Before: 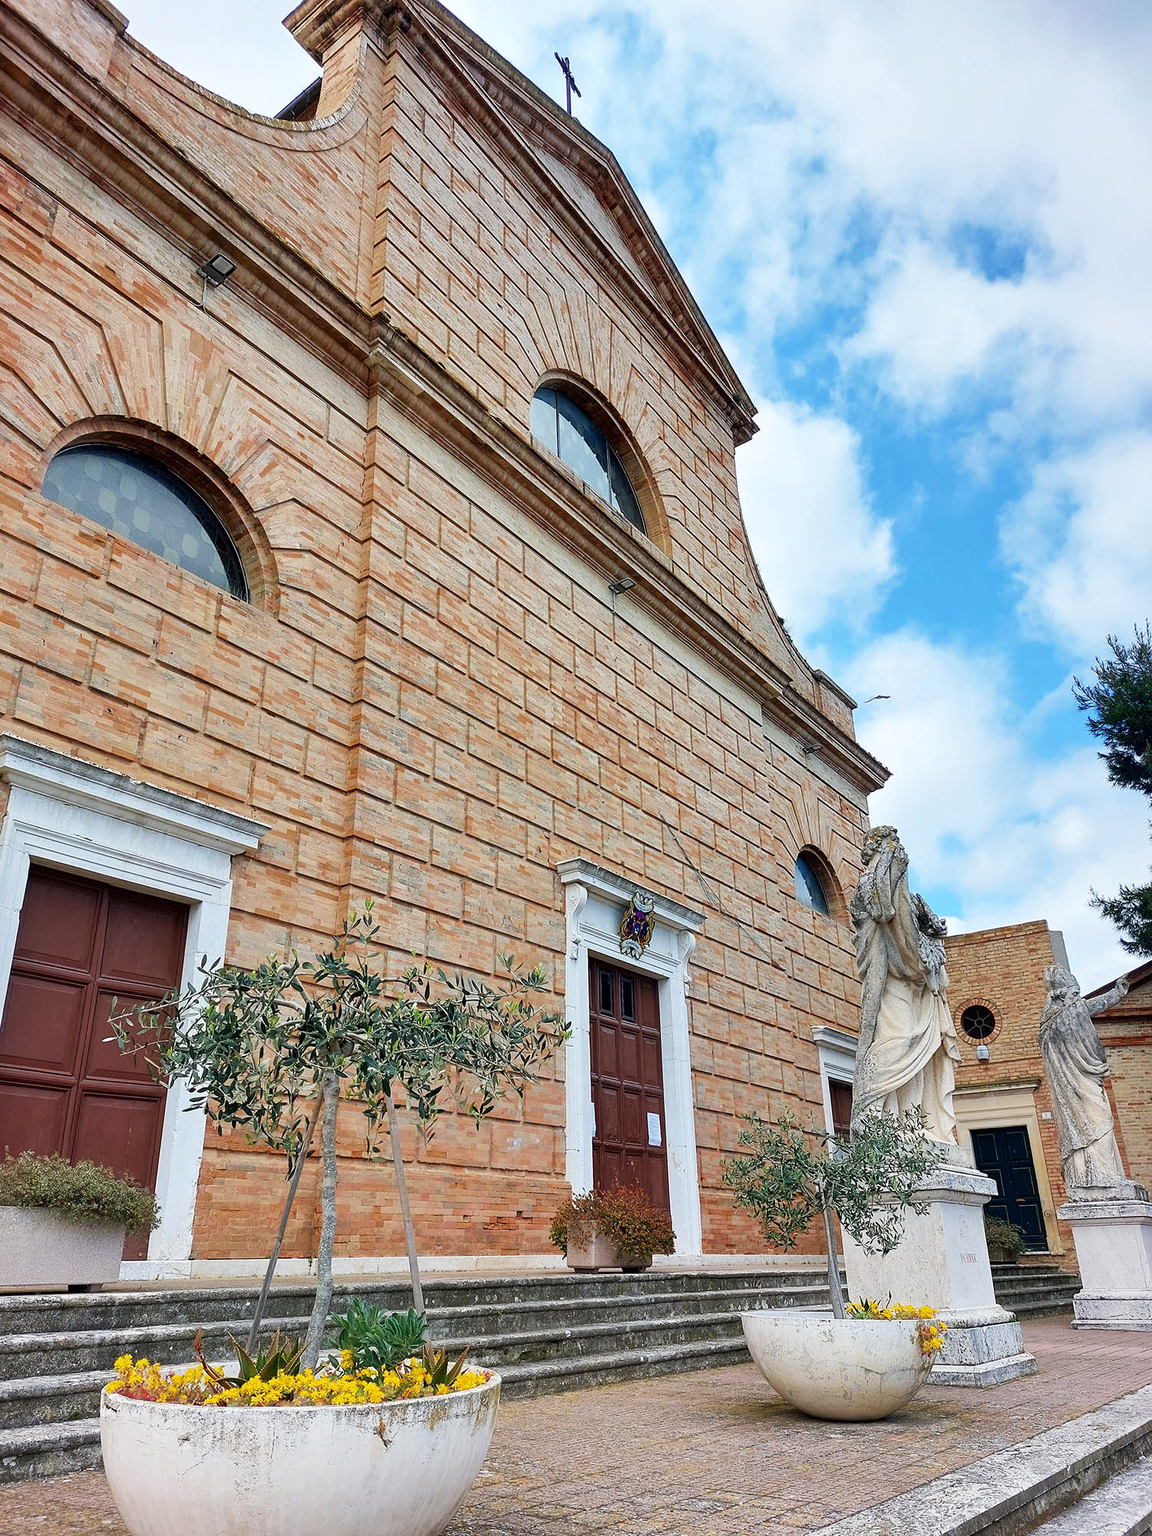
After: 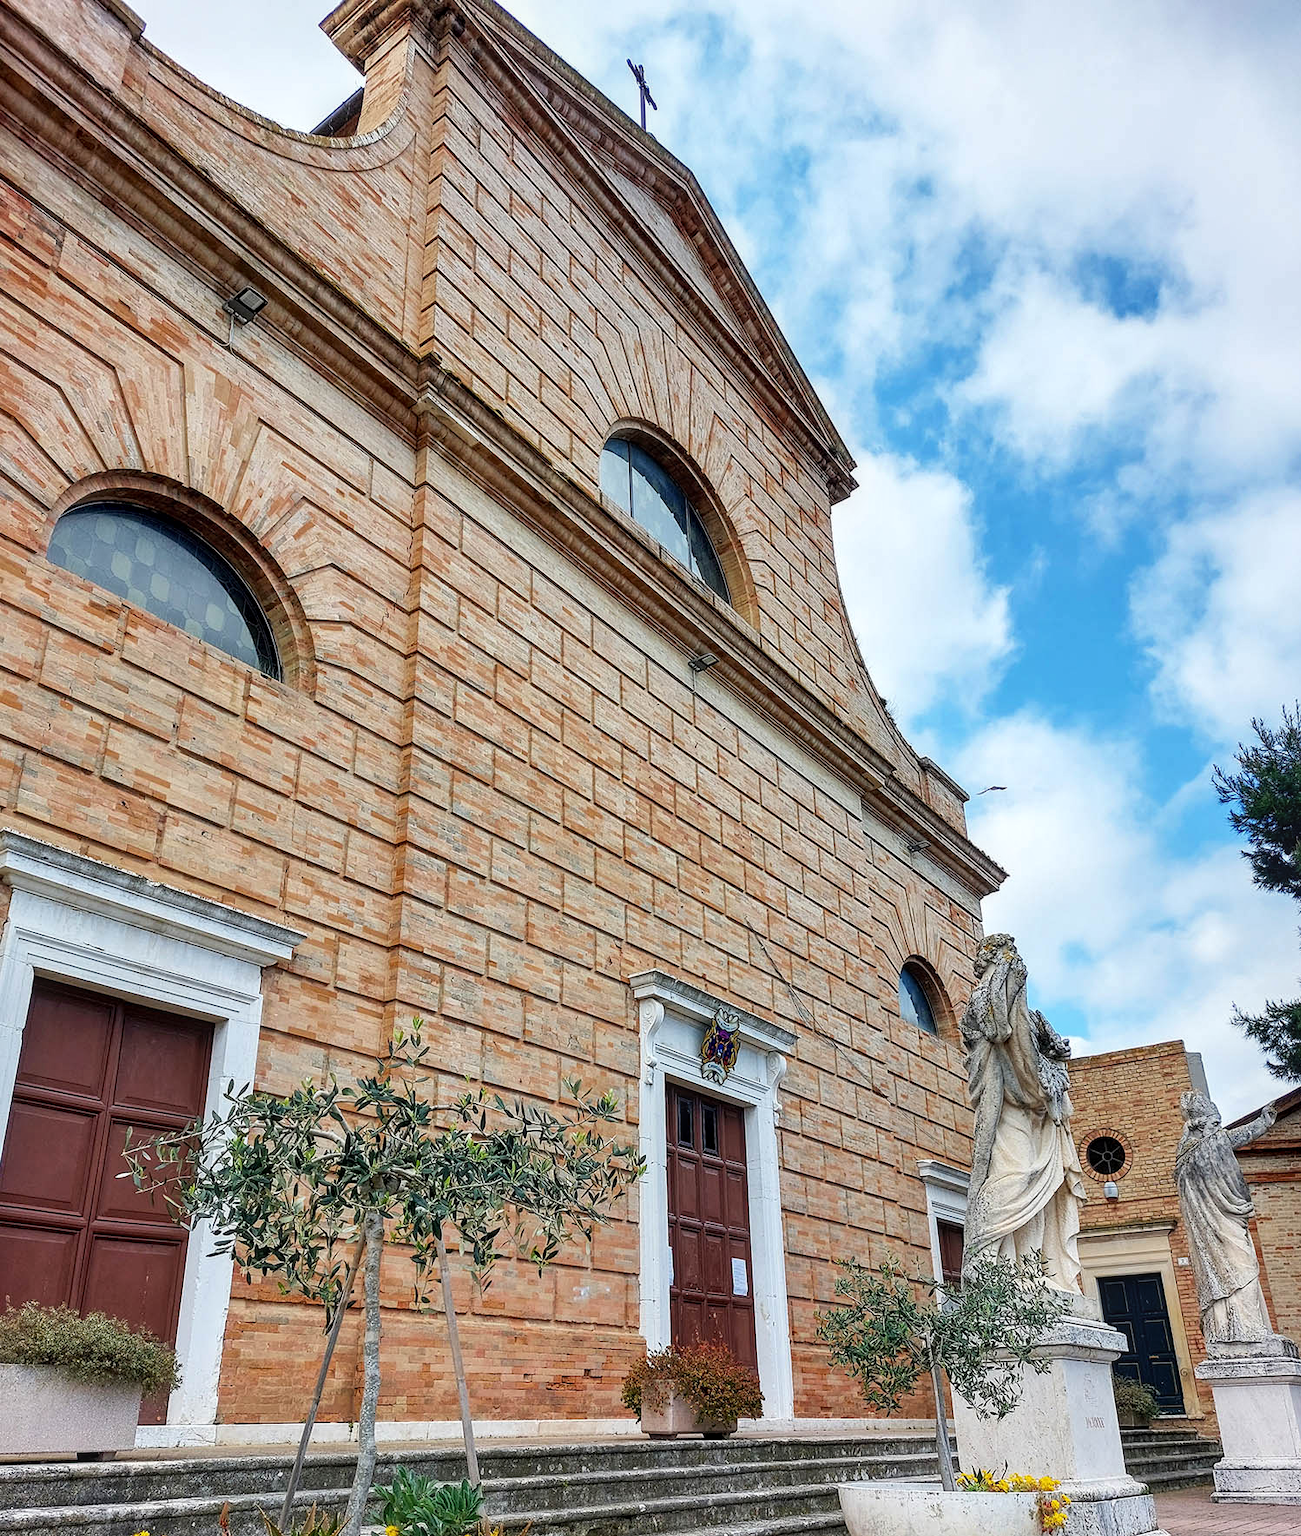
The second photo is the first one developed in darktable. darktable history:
local contrast: on, module defaults
crop and rotate: top 0%, bottom 11.516%
